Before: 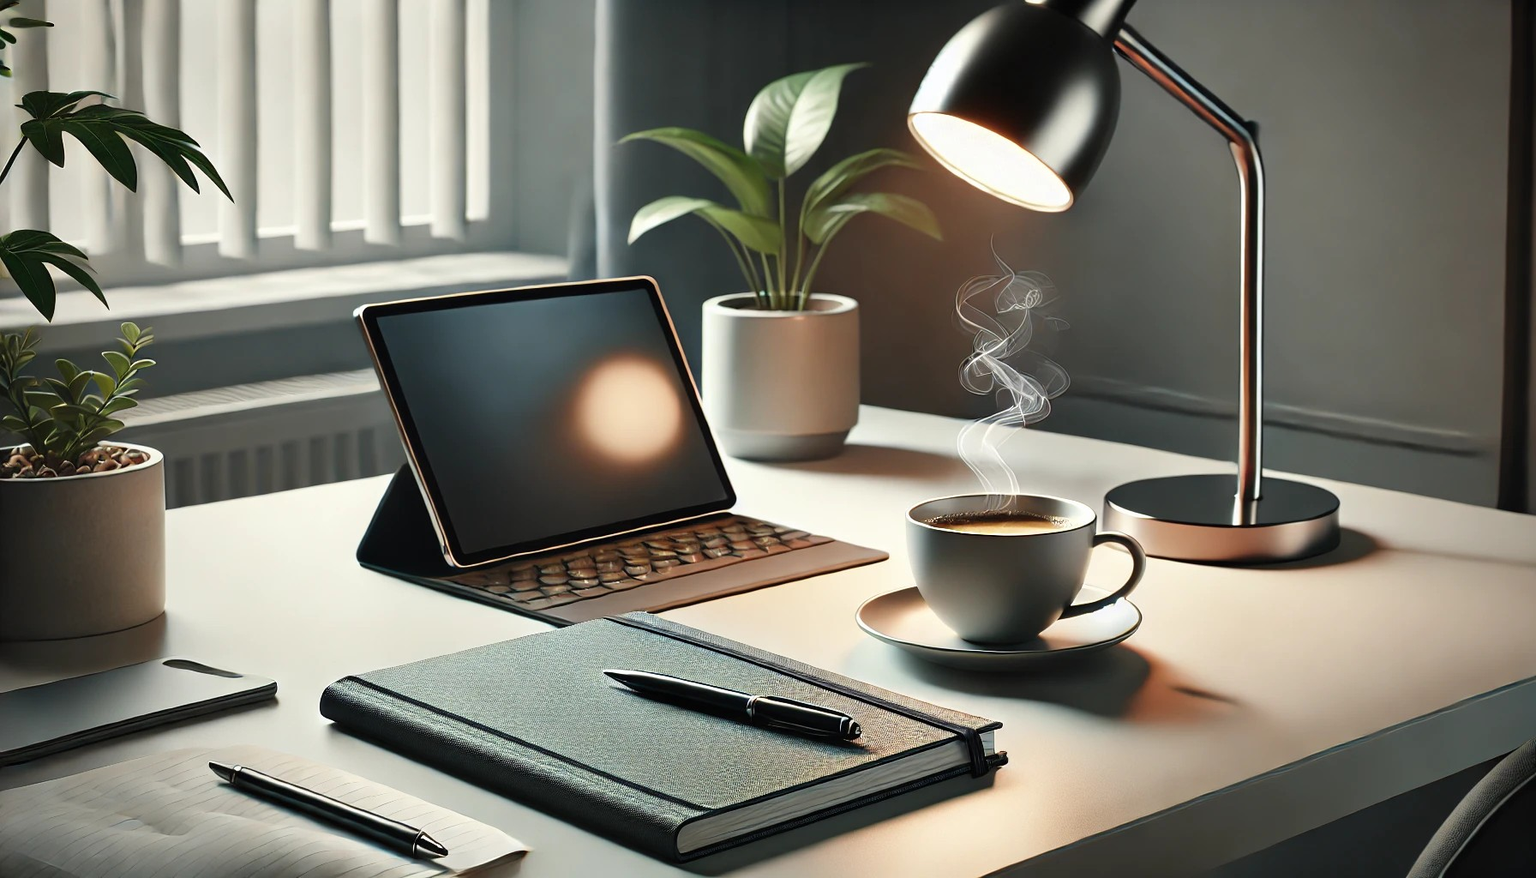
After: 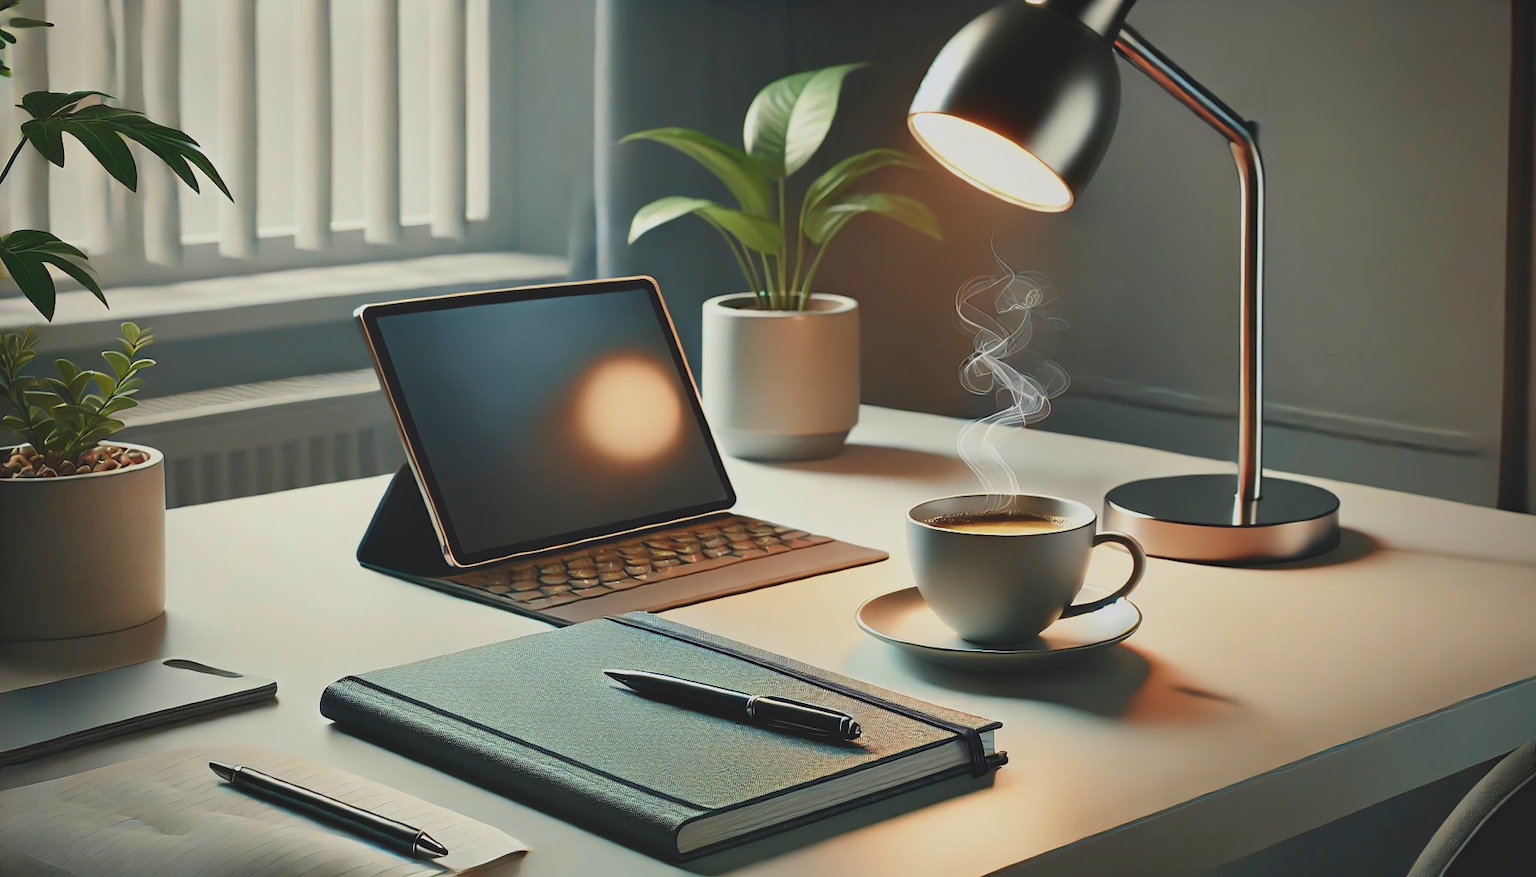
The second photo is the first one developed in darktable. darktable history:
local contrast: detail 69%
velvia: strength 29.16%
